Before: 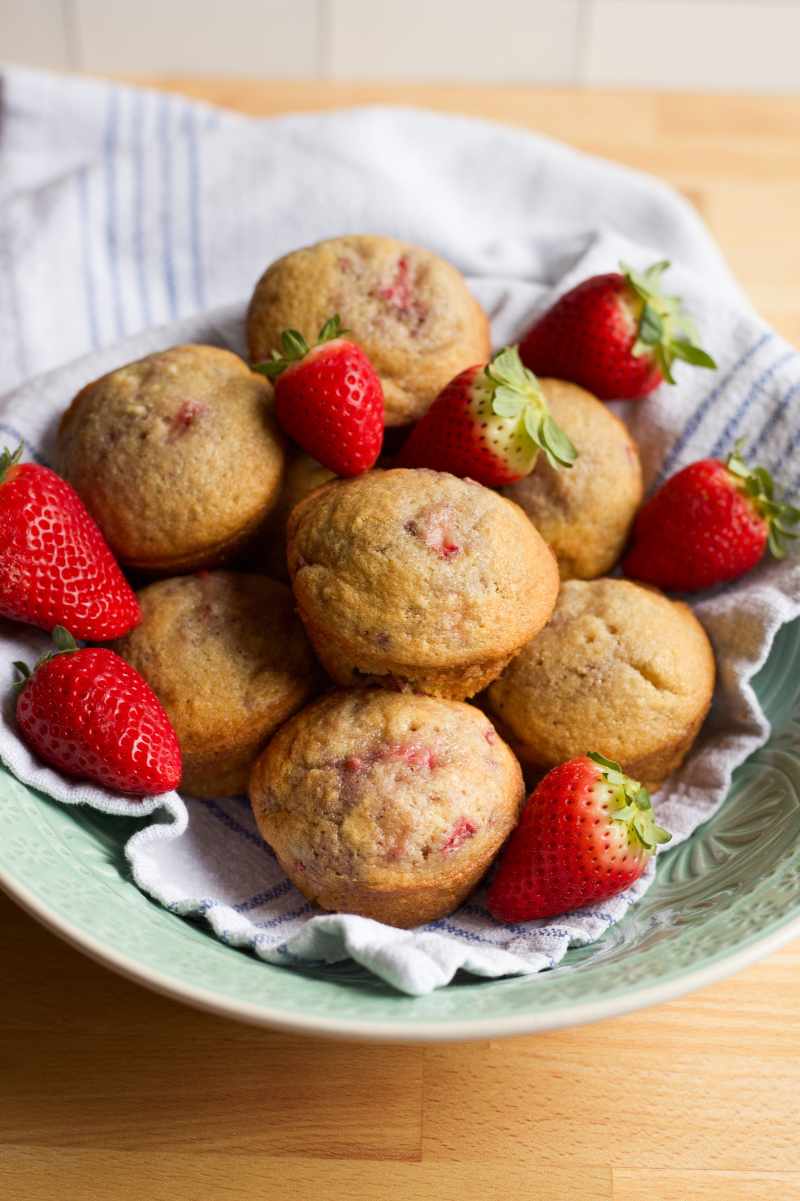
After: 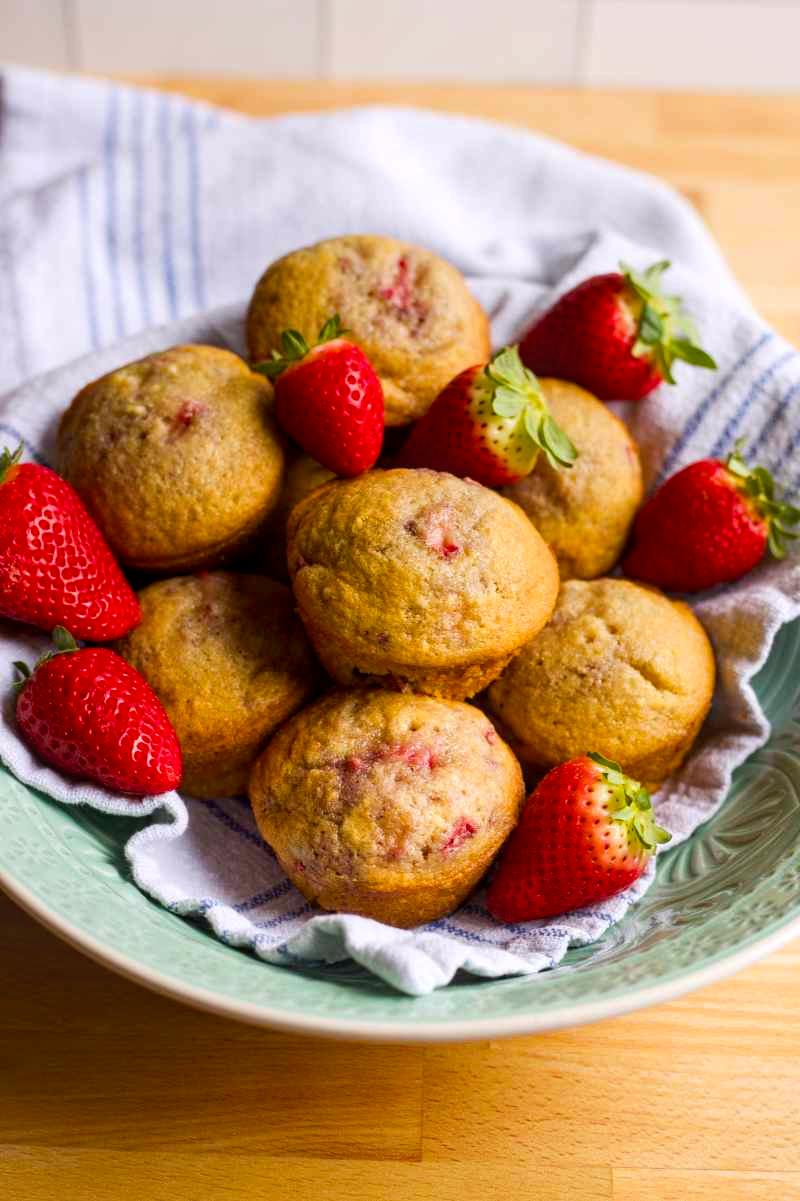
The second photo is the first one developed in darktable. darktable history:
white balance: red 1.009, blue 1.027
color balance rgb: perceptual saturation grading › global saturation 25%, global vibrance 20%
local contrast: on, module defaults
